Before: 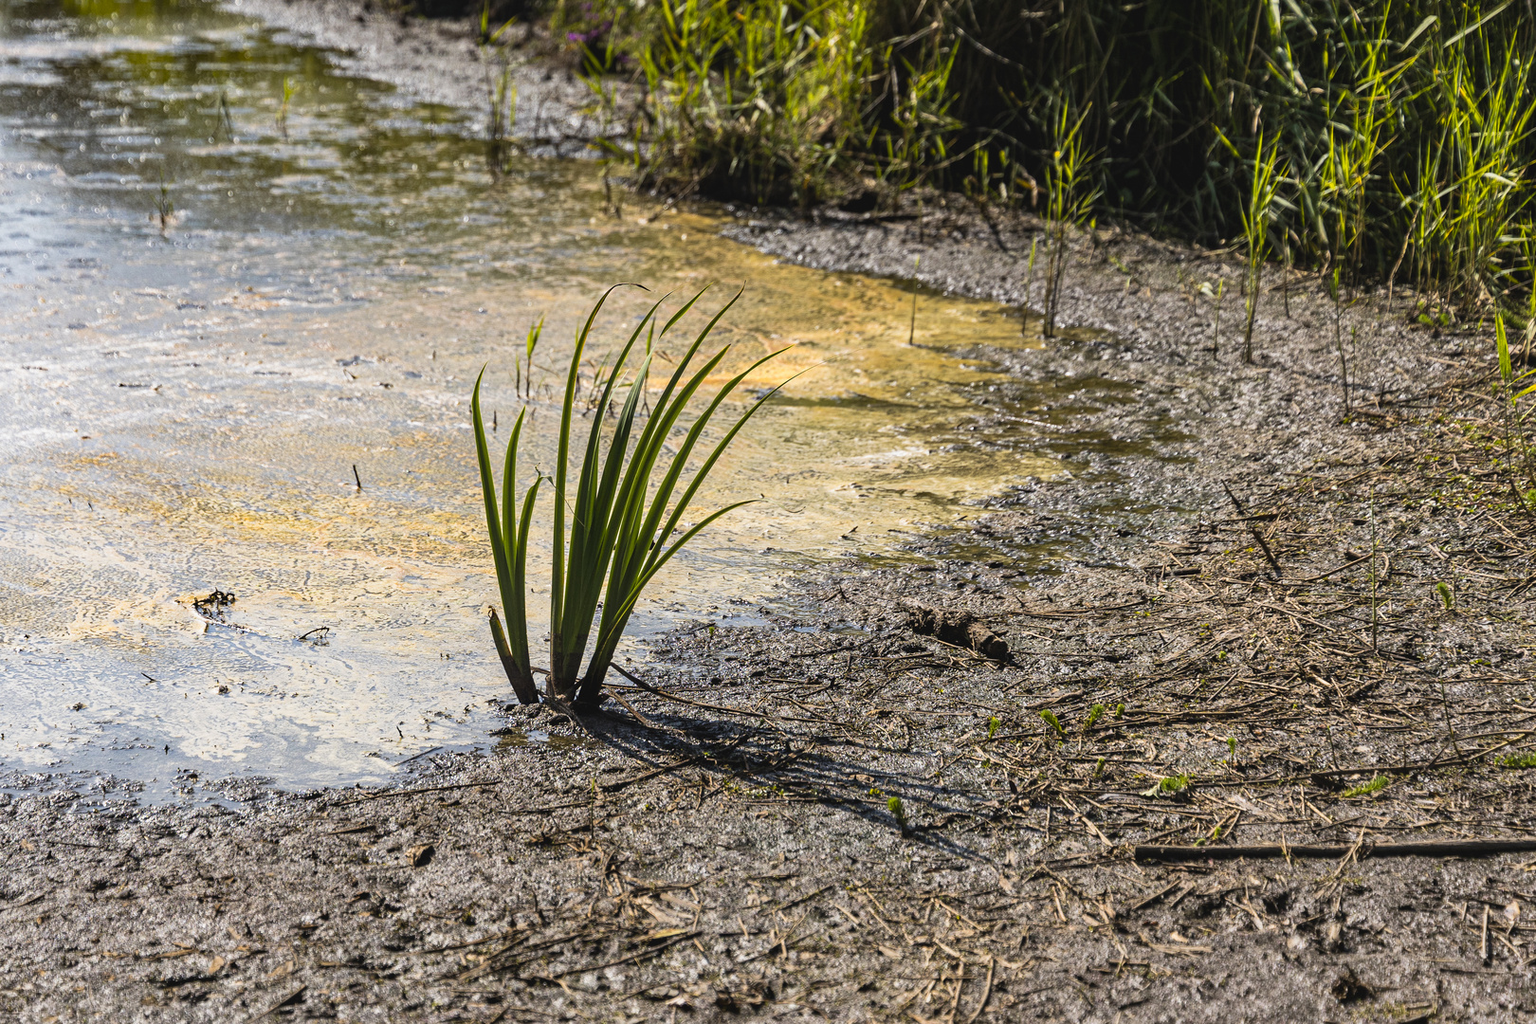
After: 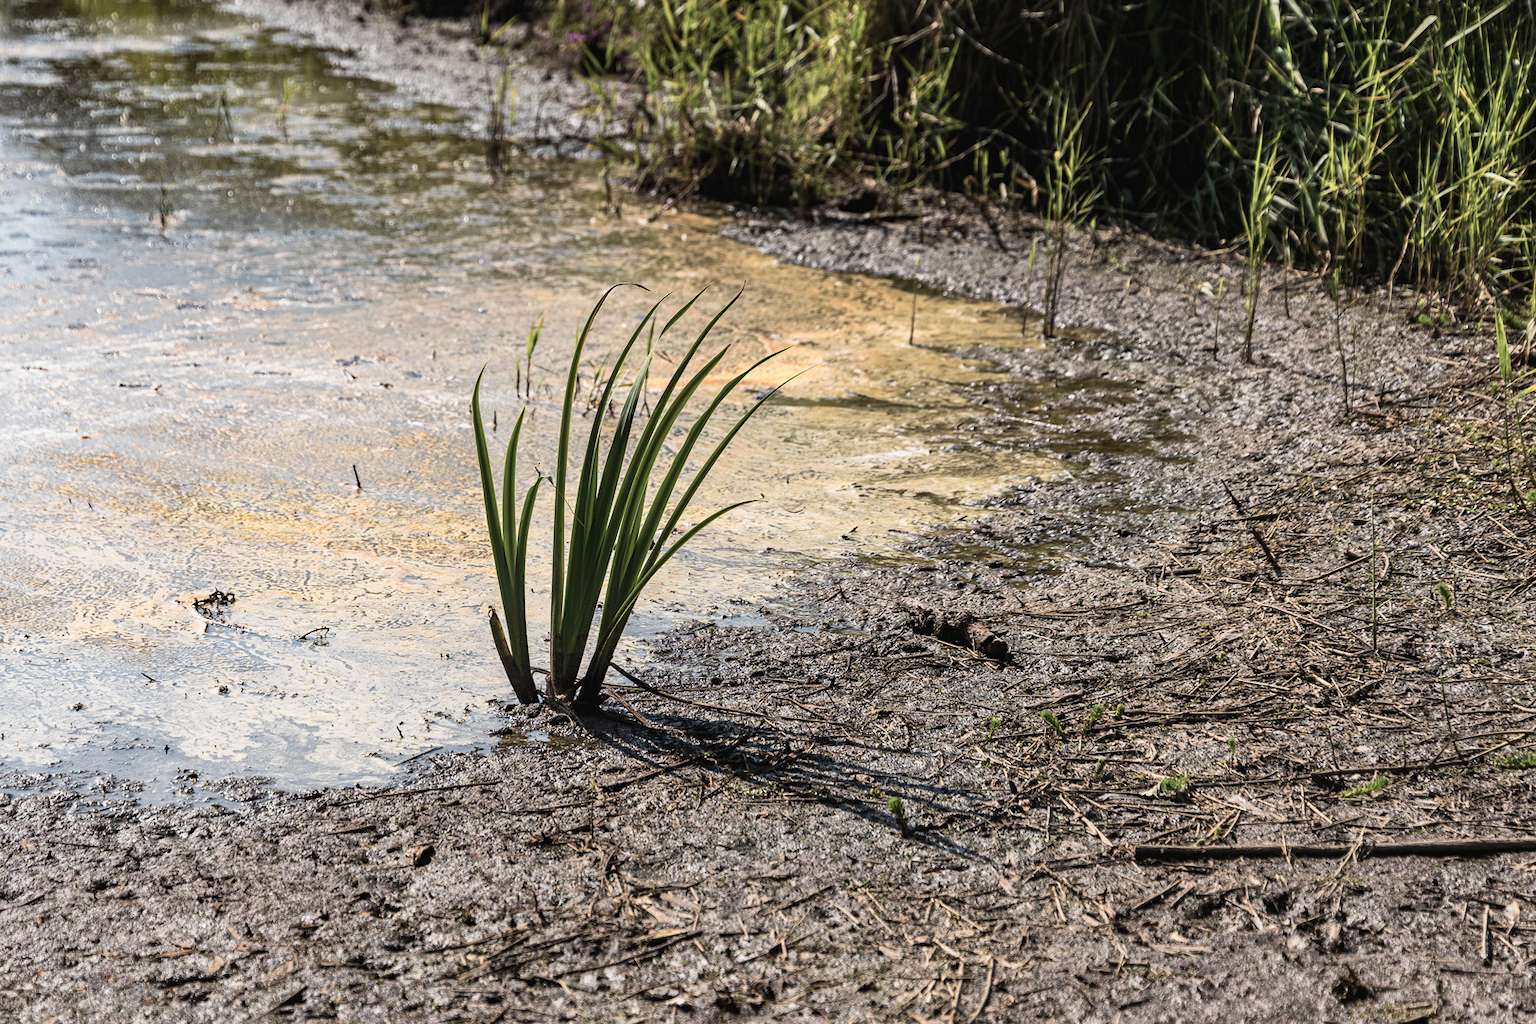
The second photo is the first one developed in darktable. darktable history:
contrast brightness saturation: contrast 0.1, brightness 0.02, saturation 0.02
color balance: input saturation 100.43%, contrast fulcrum 14.22%, output saturation 70.41%
